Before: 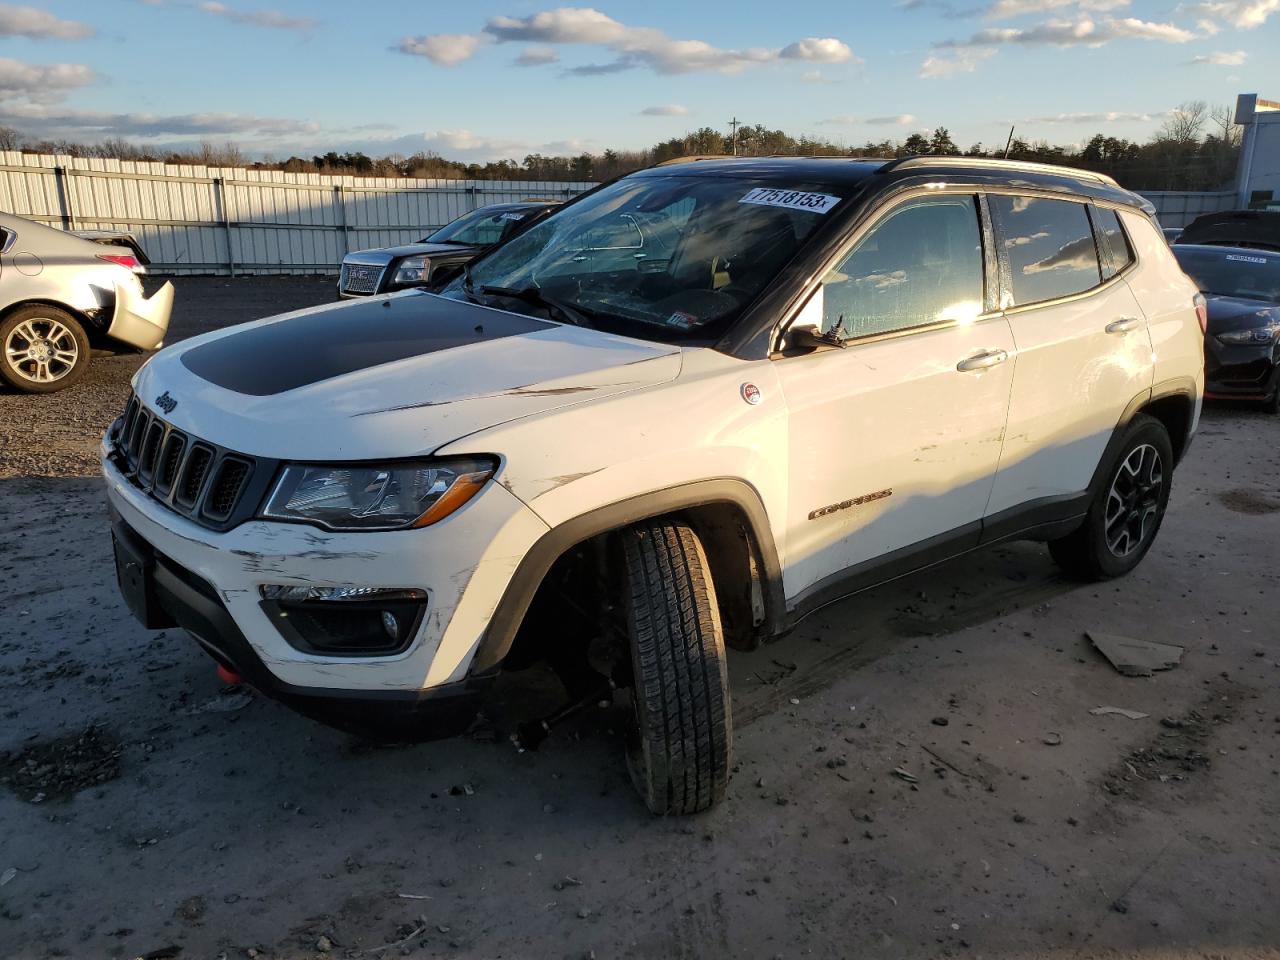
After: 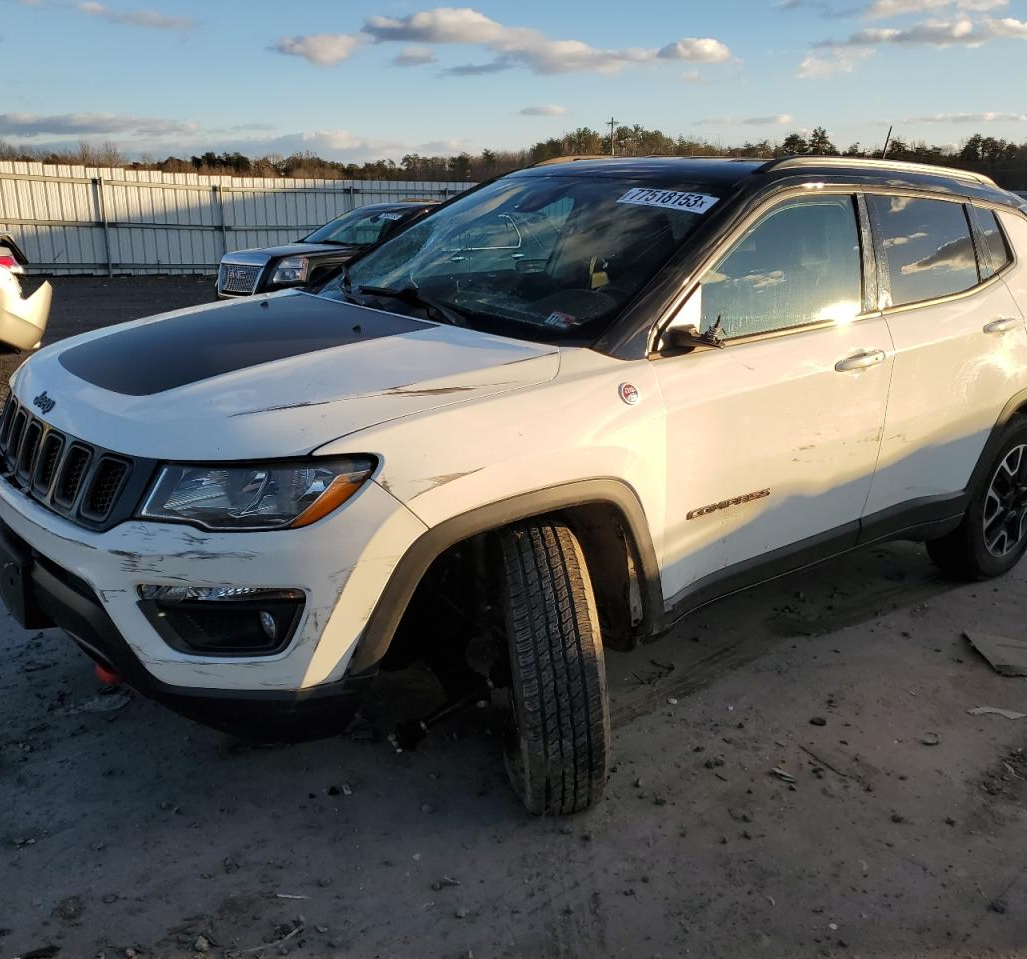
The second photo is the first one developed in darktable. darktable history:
crop and rotate: left 9.548%, right 10.162%
